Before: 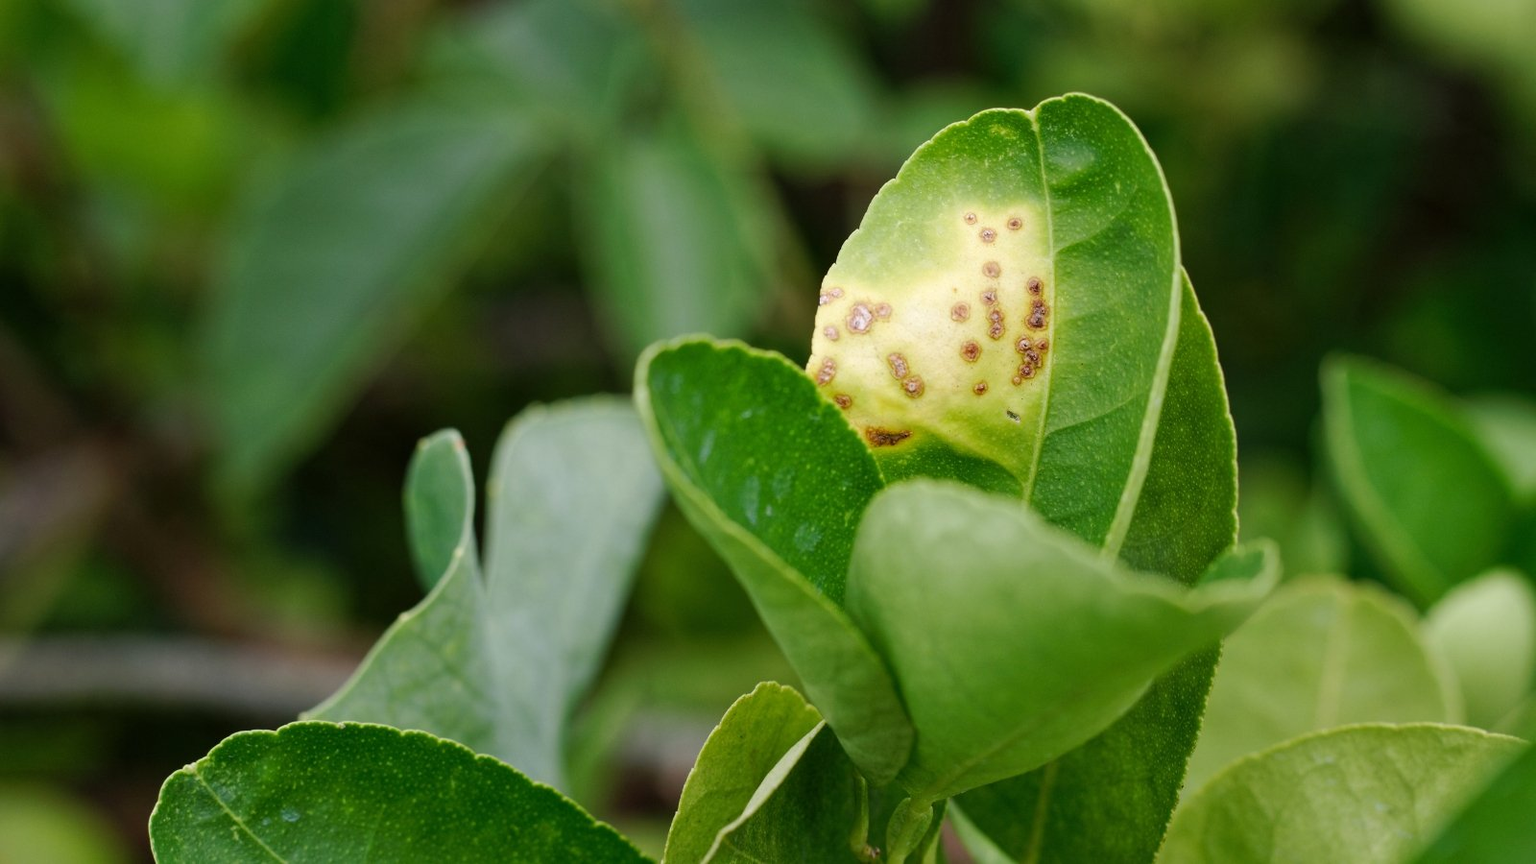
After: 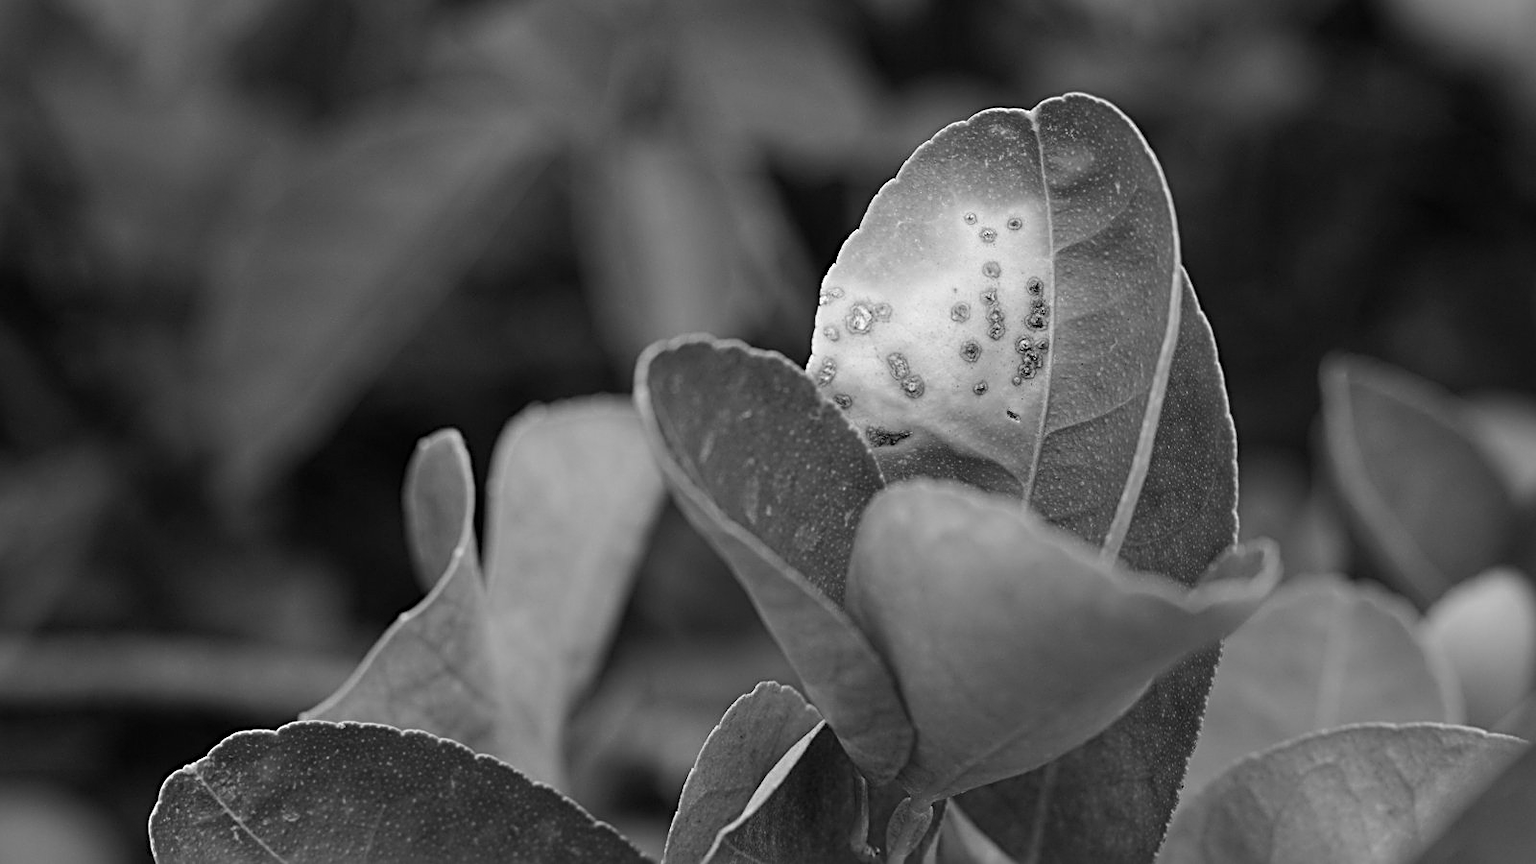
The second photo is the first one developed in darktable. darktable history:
sharpen: radius 3.025, amount 0.757
color correction: saturation 0.85
color calibration: output gray [0.22, 0.42, 0.37, 0], gray › normalize channels true, illuminant same as pipeline (D50), adaptation XYZ, x 0.346, y 0.359, gamut compression 0
